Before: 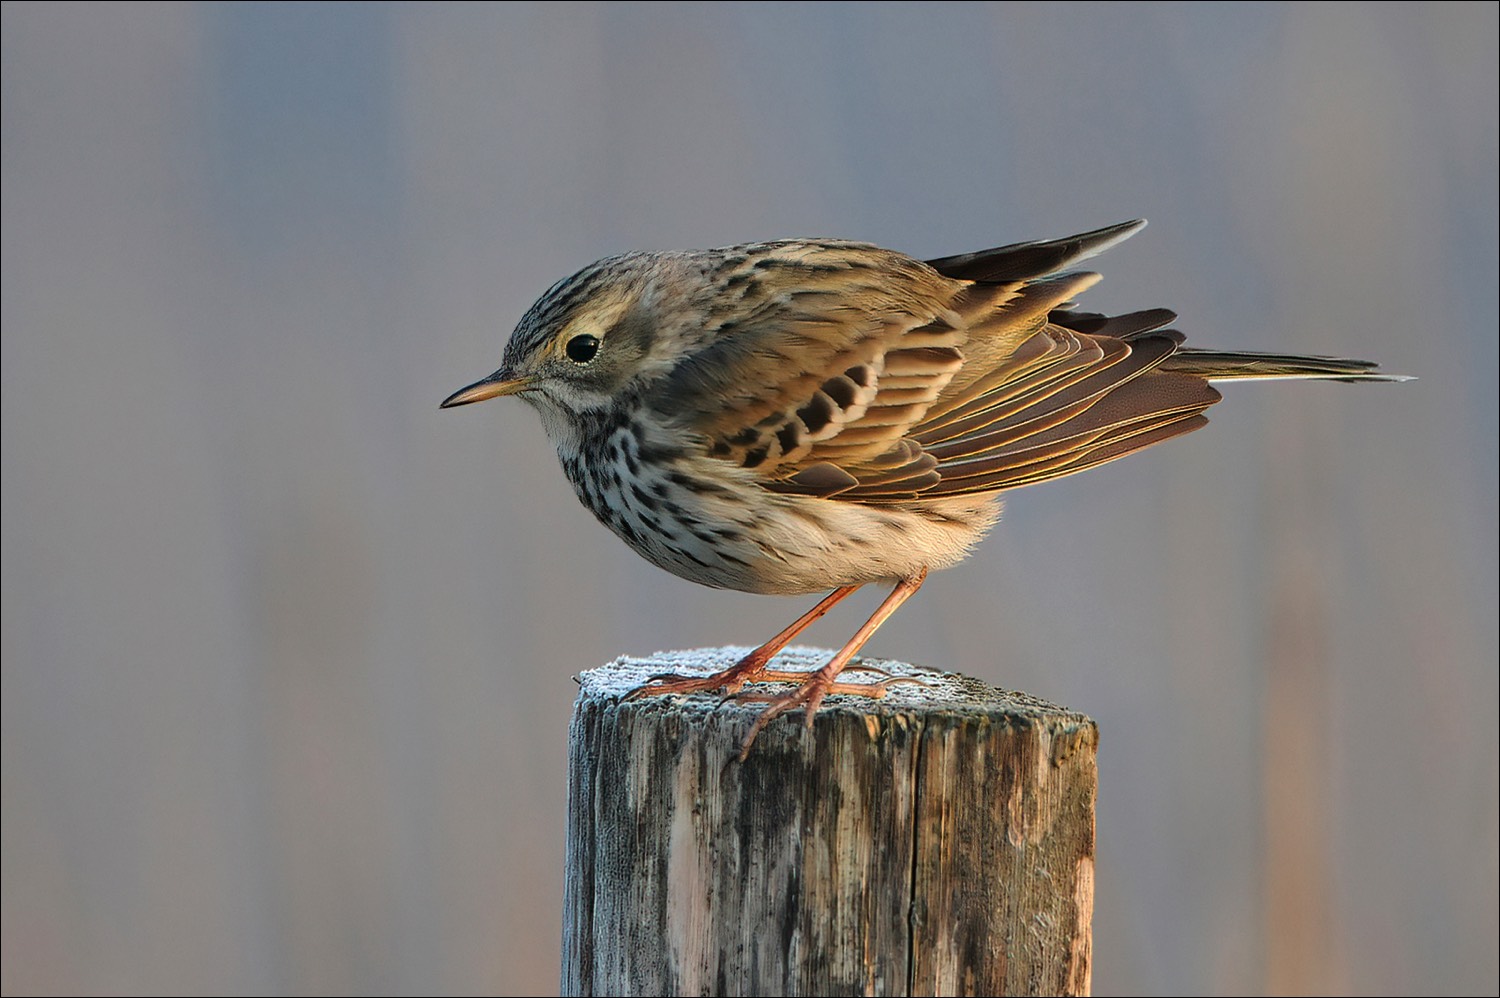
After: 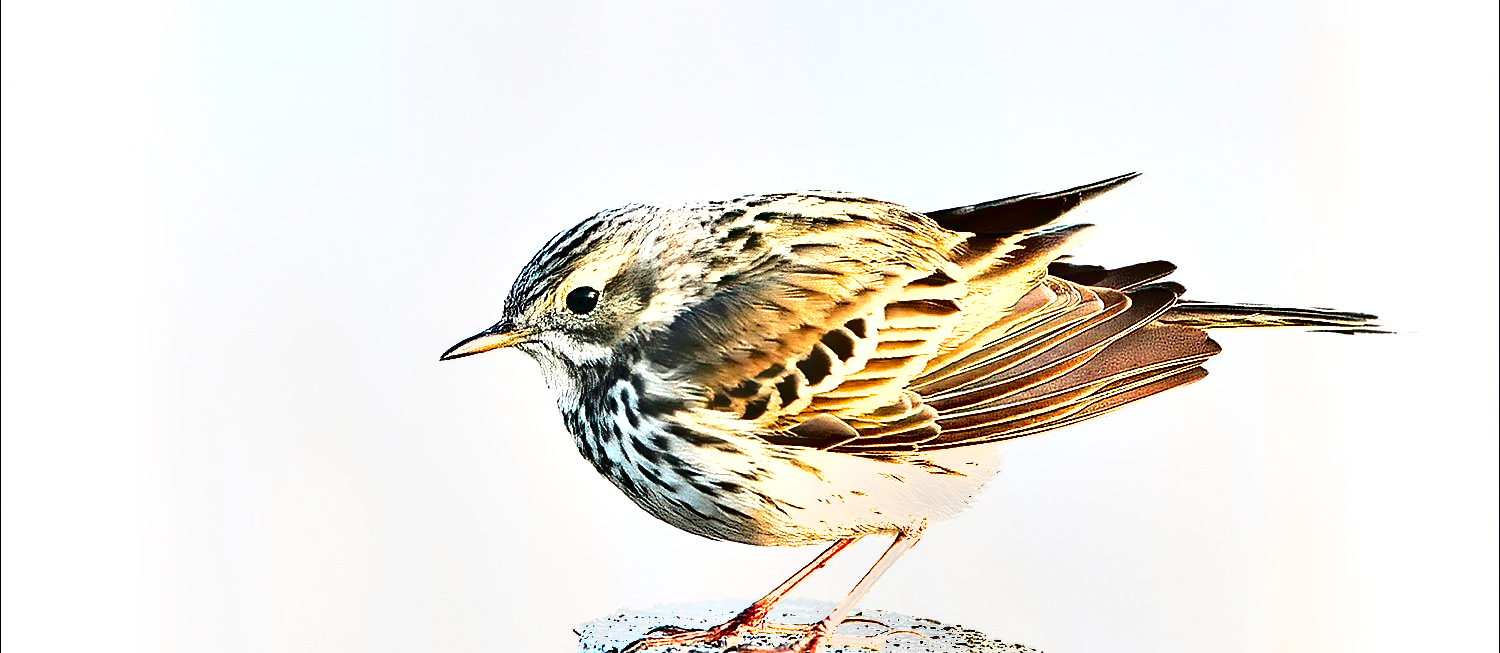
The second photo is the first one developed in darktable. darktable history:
exposure: black level correction 0, exposure 2.098 EV, compensate highlight preservation false
sharpen: on, module defaults
crop and rotate: top 4.818%, bottom 29.732%
shadows and highlights: soften with gaussian
